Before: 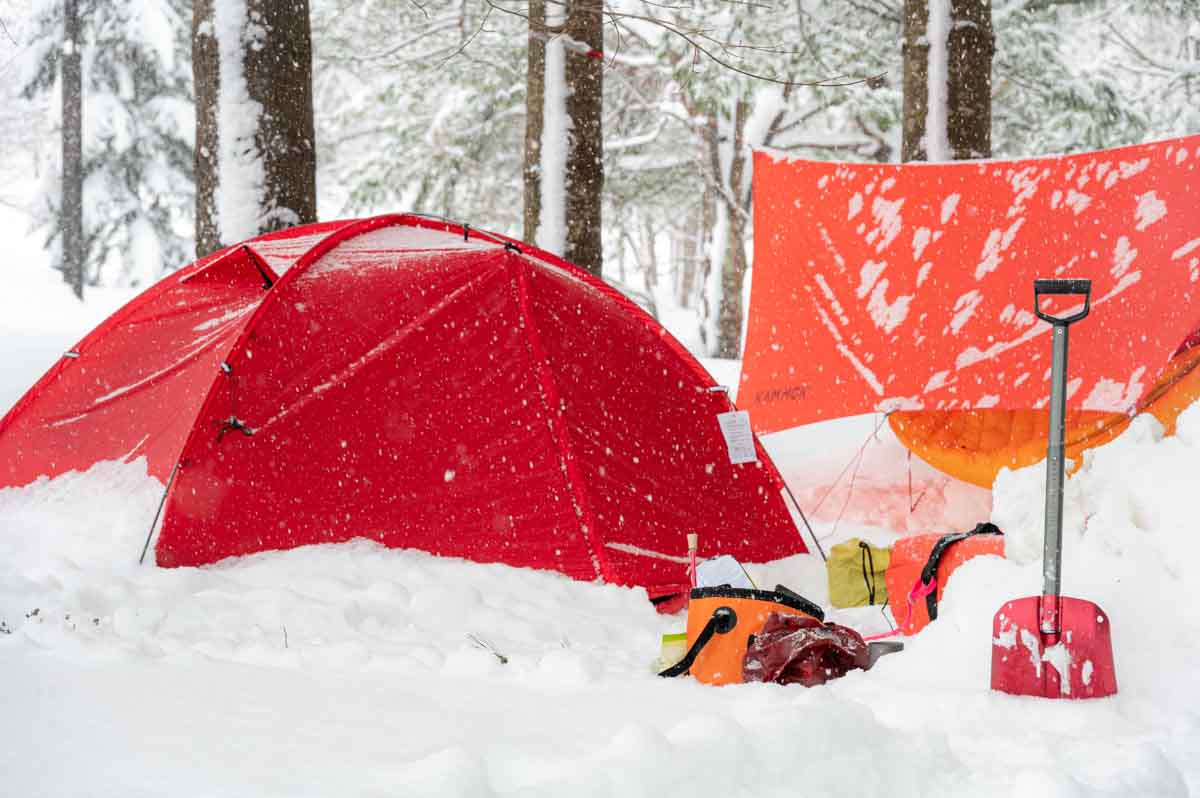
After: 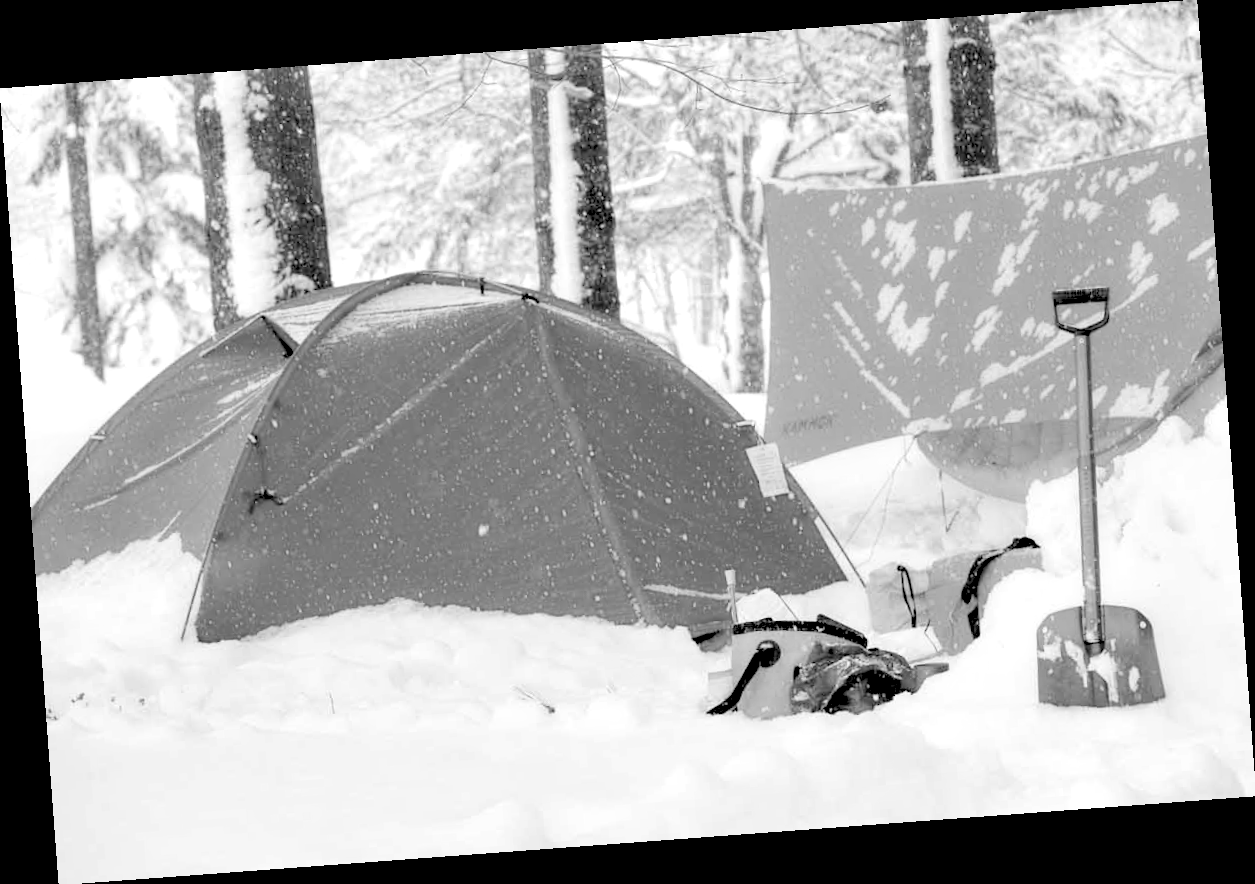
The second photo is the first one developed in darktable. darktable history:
rotate and perspective: rotation -4.25°, automatic cropping off
contrast equalizer: y [[0.514, 0.573, 0.581, 0.508, 0.5, 0.5], [0.5 ×6], [0.5 ×6], [0 ×6], [0 ×6]]
levels: levels [0.072, 0.414, 0.976]
monochrome: on, module defaults
